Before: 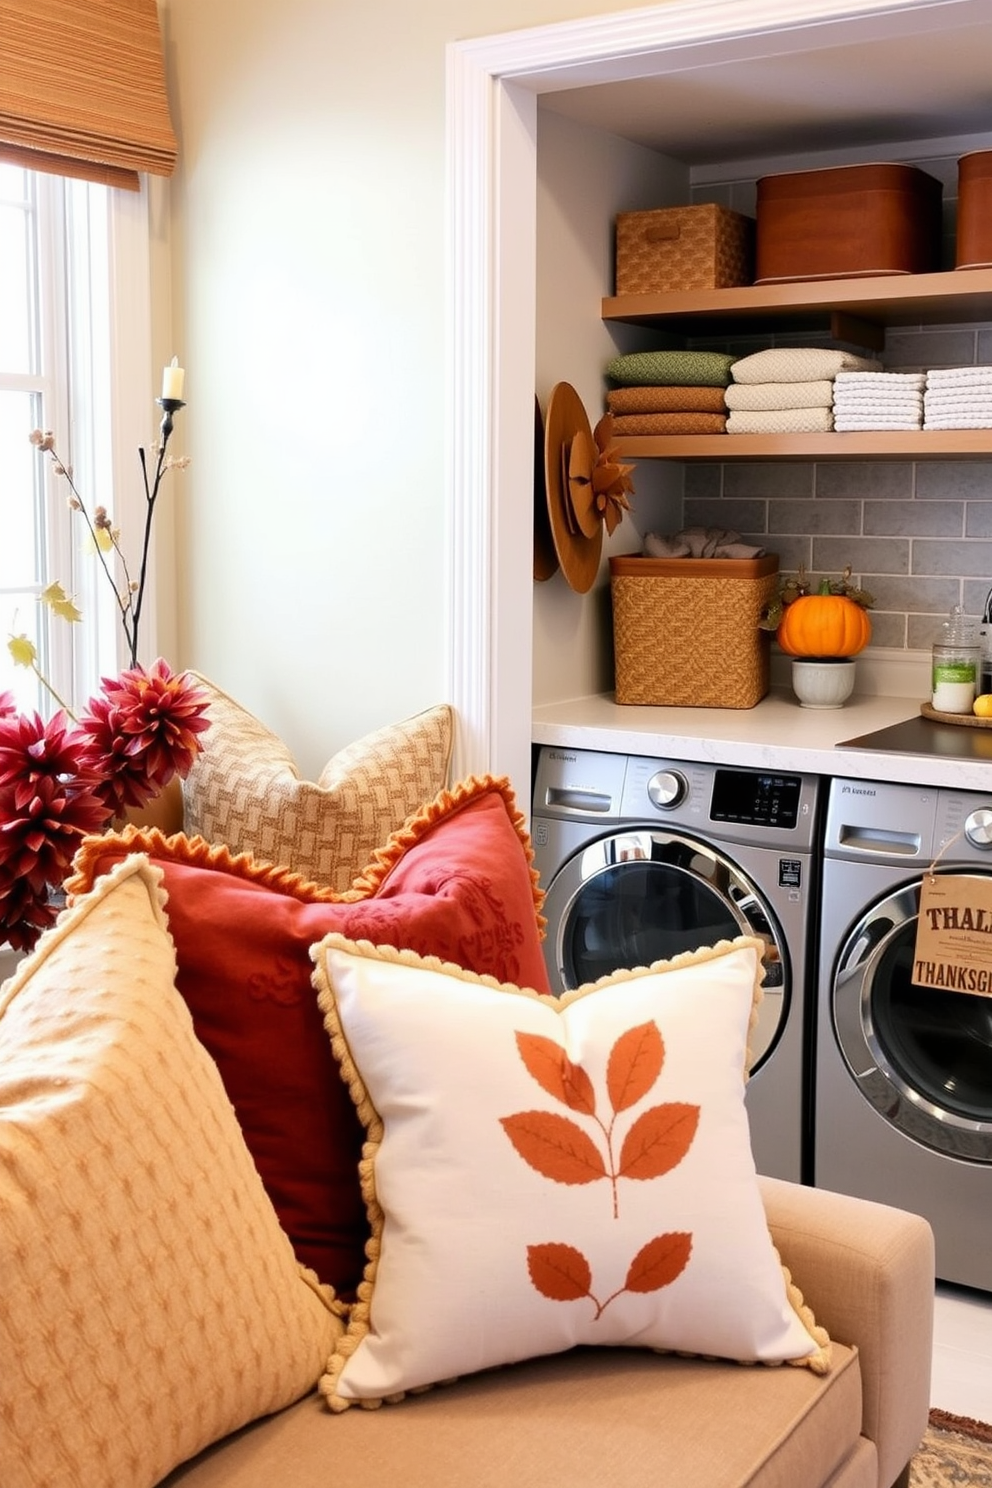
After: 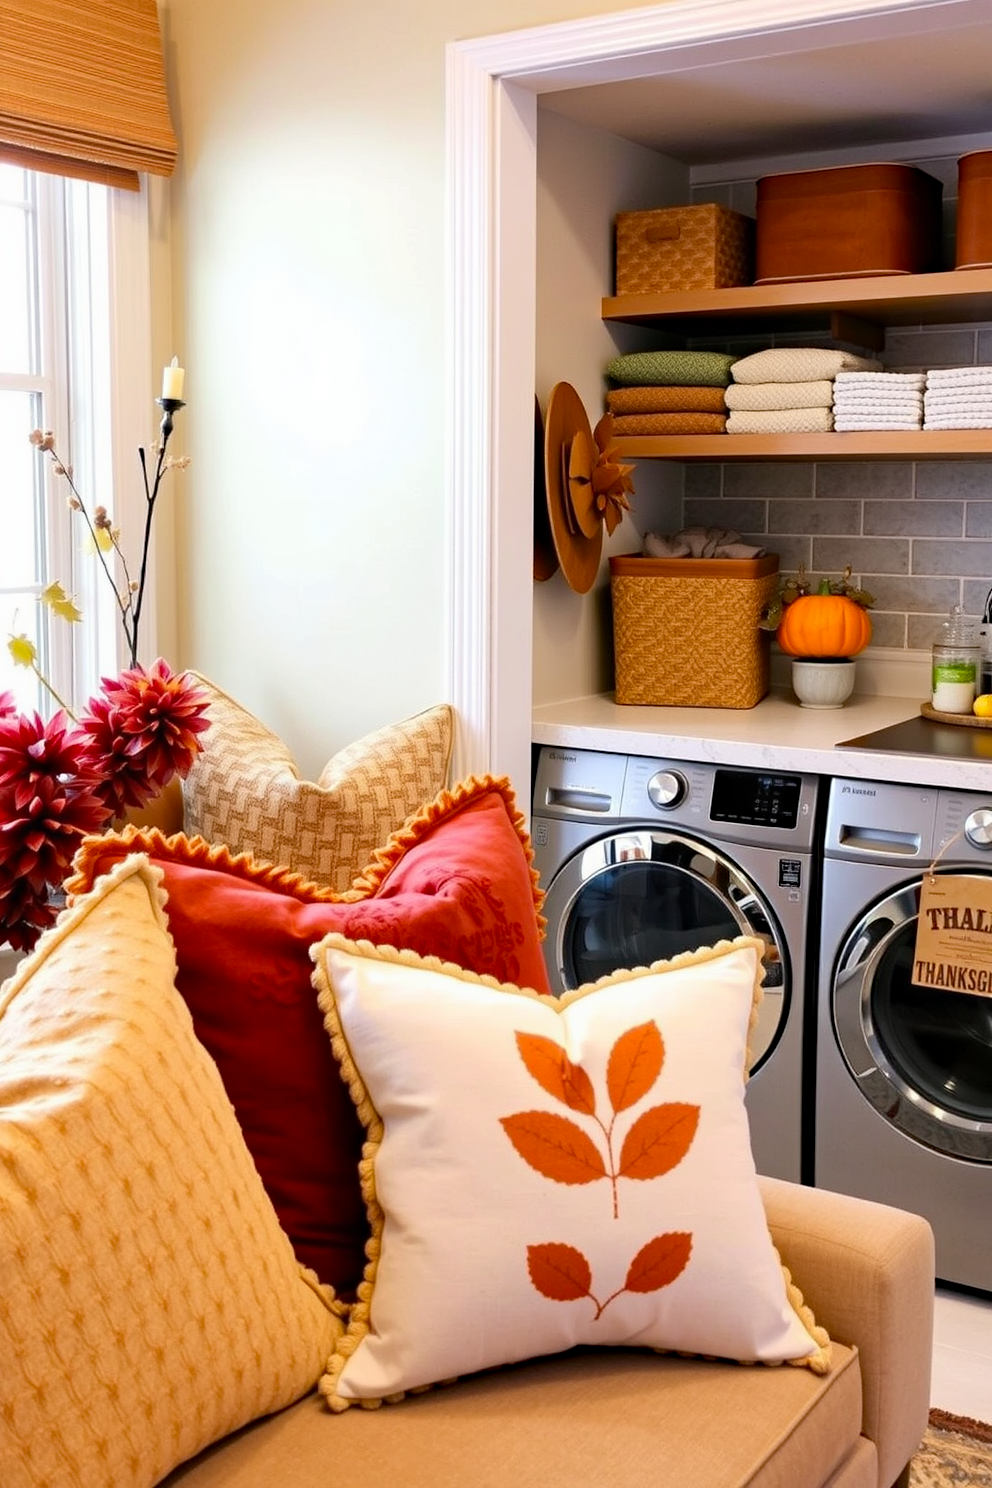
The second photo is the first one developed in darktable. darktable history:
color balance: output saturation 110%
haze removal: strength 0.25, distance 0.25, compatibility mode true, adaptive false
